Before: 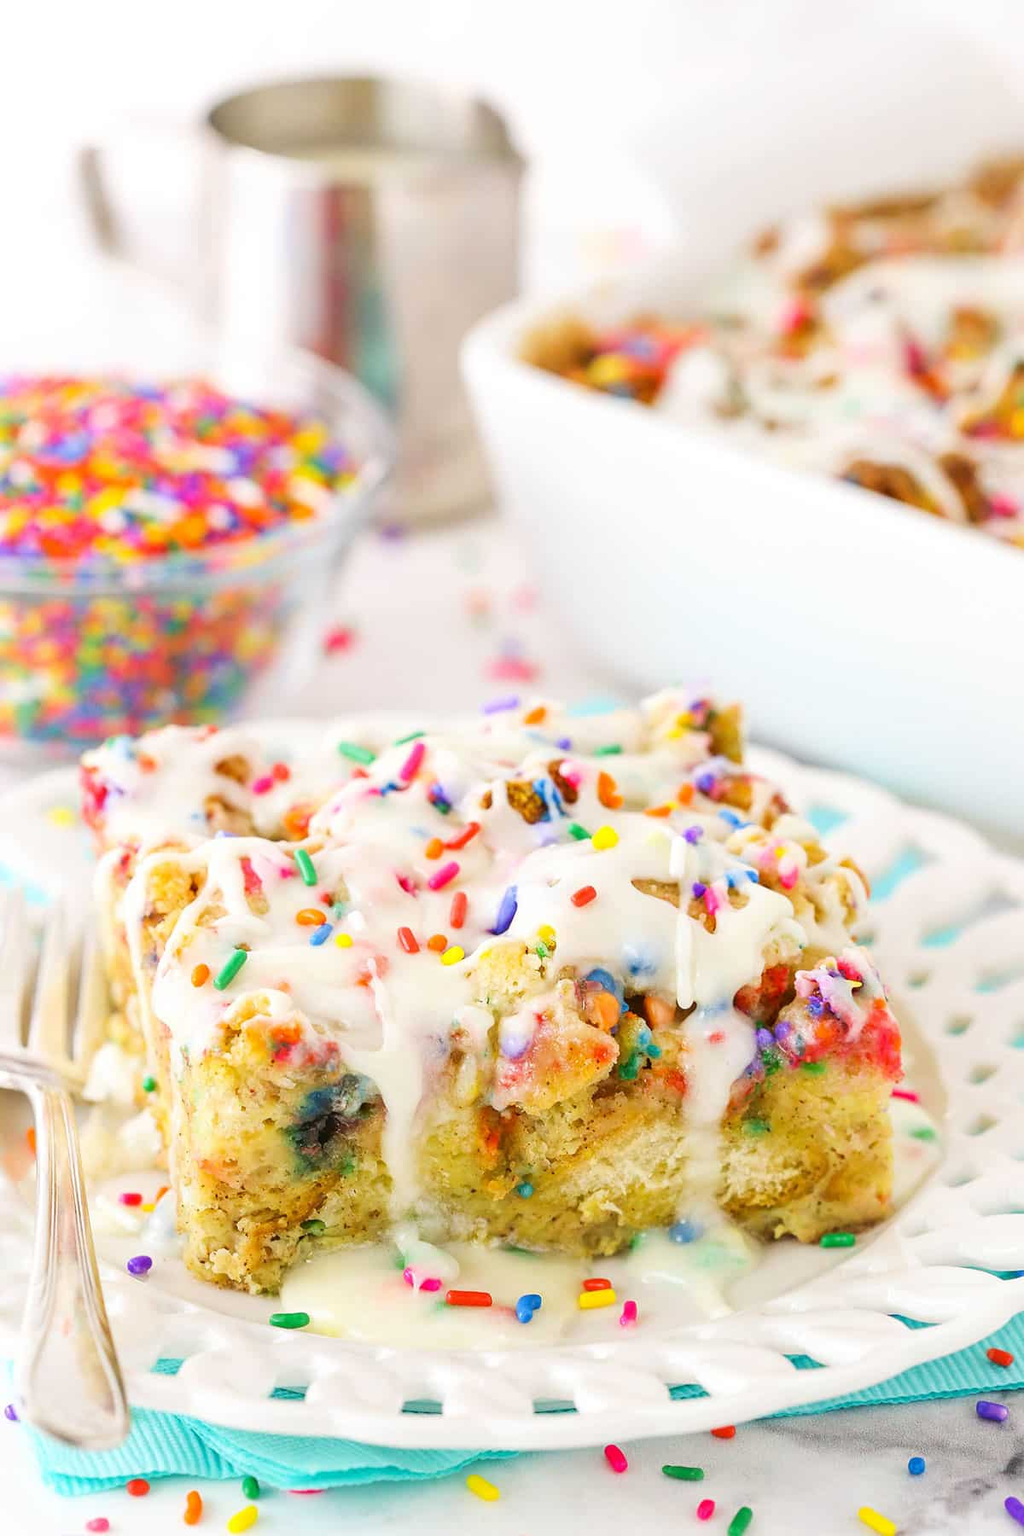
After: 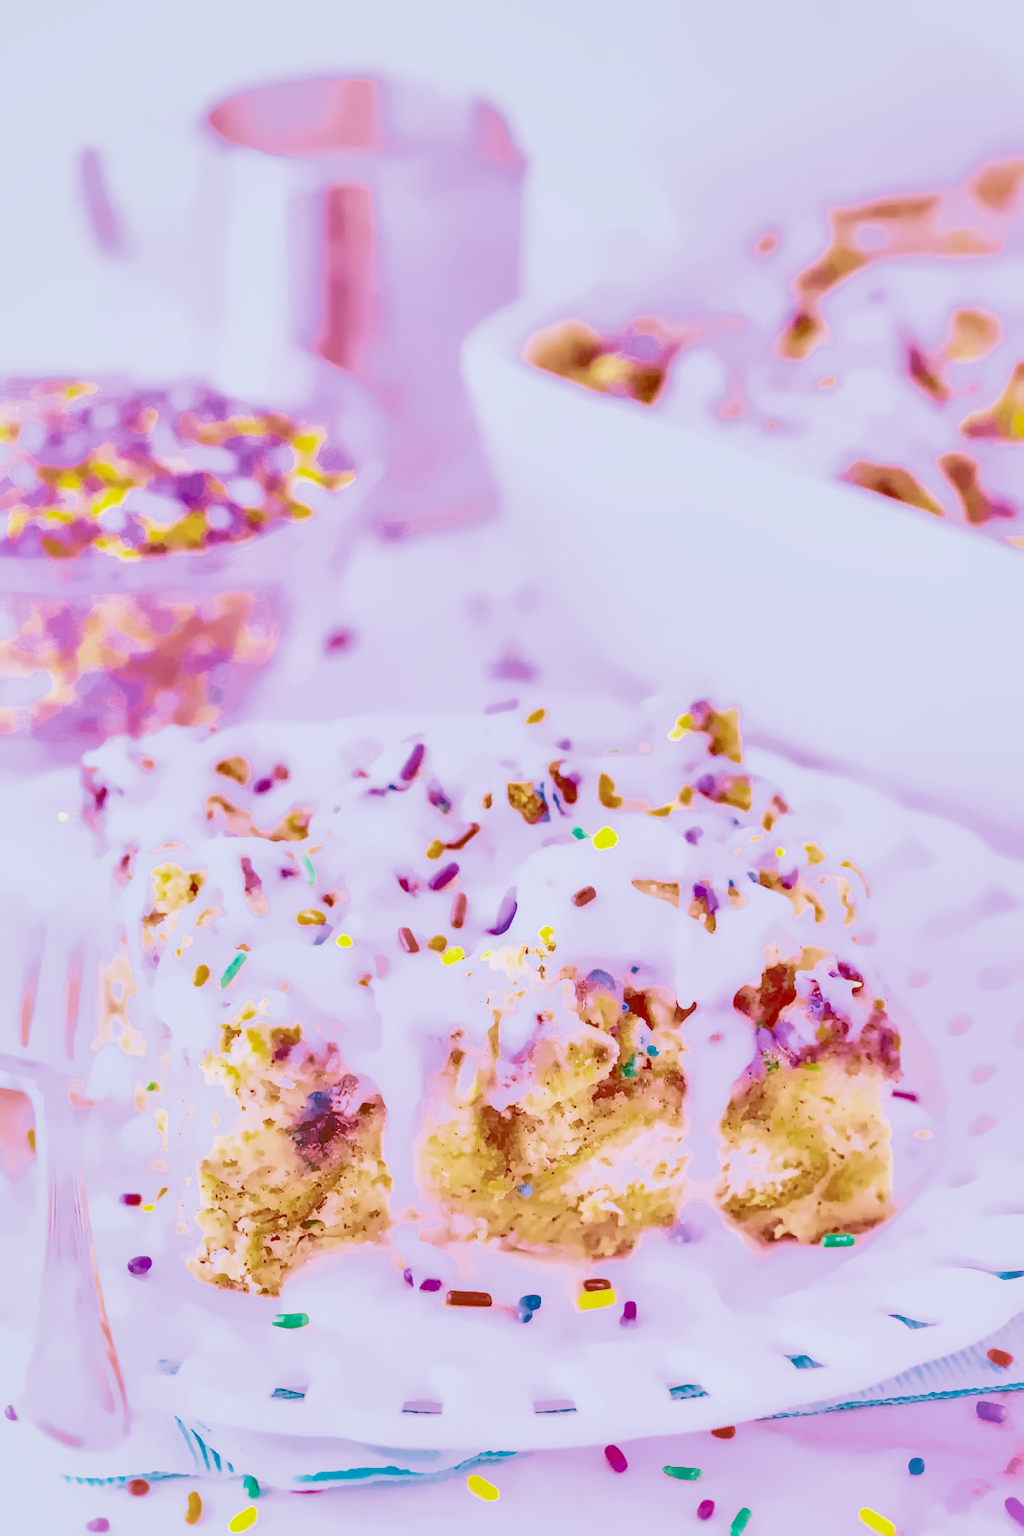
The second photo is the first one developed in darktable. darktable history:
color calibration: illuminant as shot in camera, x 0.358, y 0.373, temperature 4628.91 K
denoise (profiled): preserve shadows 1.52, scattering 0.002, a [-1, 0, 0], compensate highlight preservation false
exposure: black level correction 0, exposure 1.1 EV, compensate exposure bias true, compensate highlight preservation false
haze removal: compatibility mode true, adaptive false
highlight reconstruction: on, module defaults
hot pixels: on, module defaults
lens correction: scale 1, crop 1, focal 16, aperture 5.6, distance 1000, camera "Canon EOS RP", lens "Canon RF 16mm F2.8 STM"
white balance: red 2.229, blue 1.46
velvia: strength 45%
local contrast: highlights 60%, shadows 60%, detail 160%
shadows and highlights: shadows 60, highlights -60
filmic rgb "scene-referred default": black relative exposure -7.65 EV, white relative exposure 4.56 EV, hardness 3.61
color balance rgb: perceptual saturation grading › global saturation 35%, perceptual saturation grading › highlights -30%, perceptual saturation grading › shadows 35%, perceptual brilliance grading › global brilliance 3%, perceptual brilliance grading › highlights -3%, perceptual brilliance grading › shadows 3%
